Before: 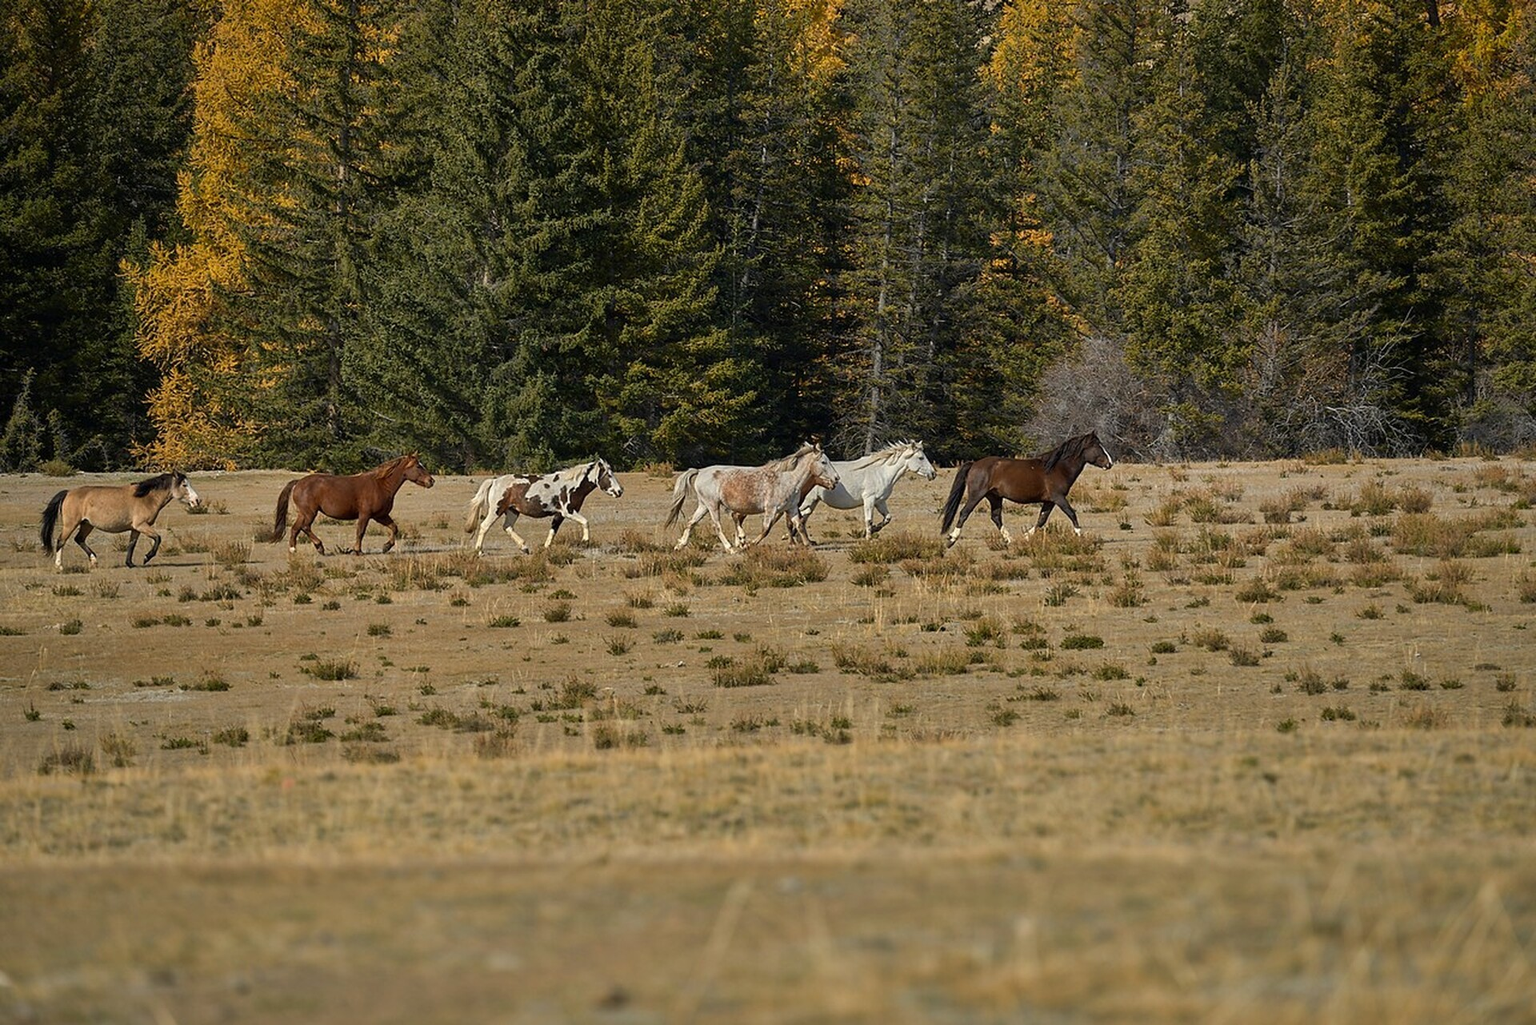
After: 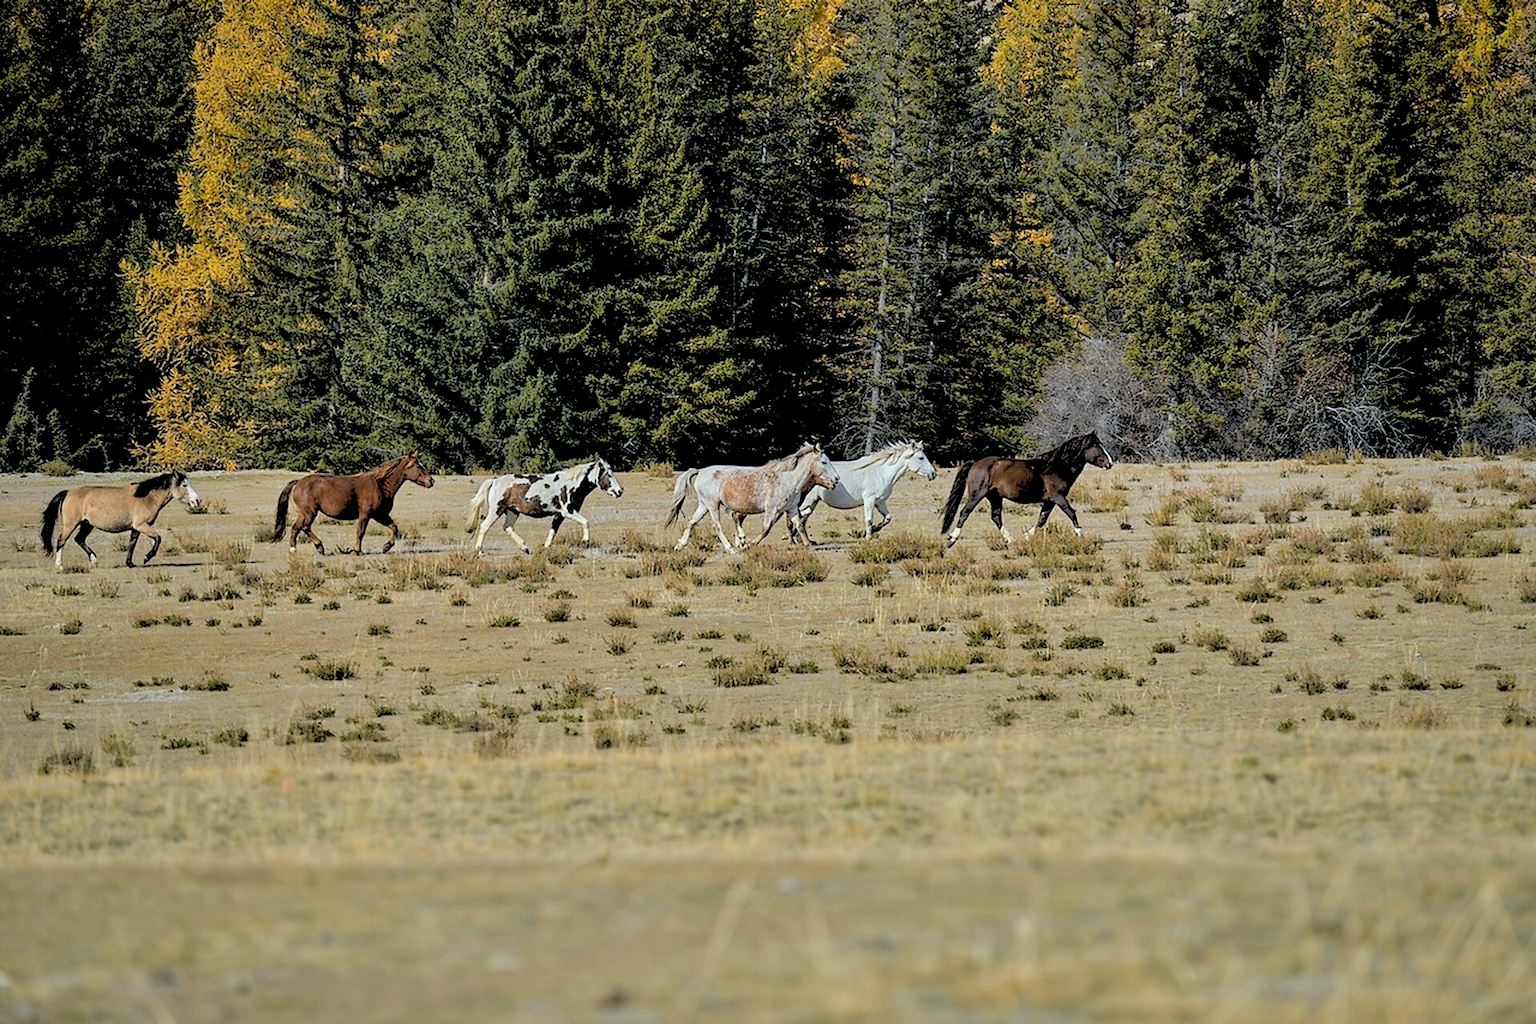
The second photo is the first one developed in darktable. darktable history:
rgb levels: levels [[0.027, 0.429, 0.996], [0, 0.5, 1], [0, 0.5, 1]]
white balance: red 0.924, blue 1.095
